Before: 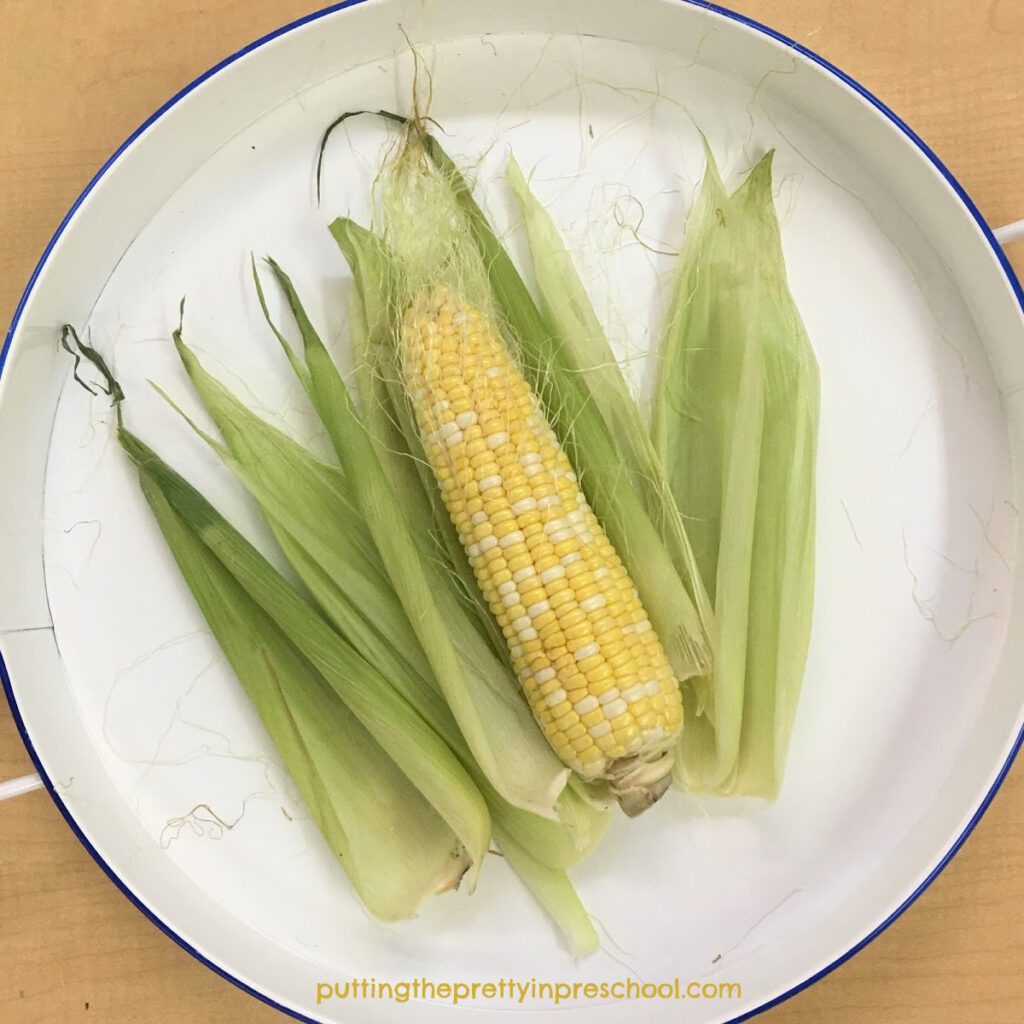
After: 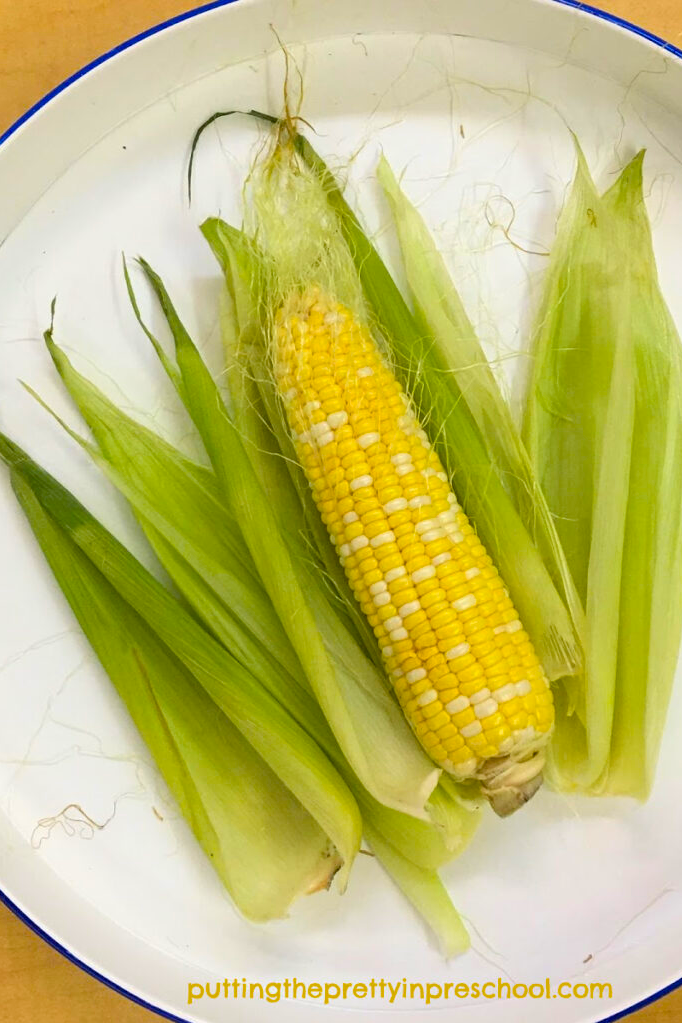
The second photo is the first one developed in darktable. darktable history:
crop and rotate: left 12.648%, right 20.685%
color balance rgb: linear chroma grading › global chroma 15%, perceptual saturation grading › global saturation 30%
